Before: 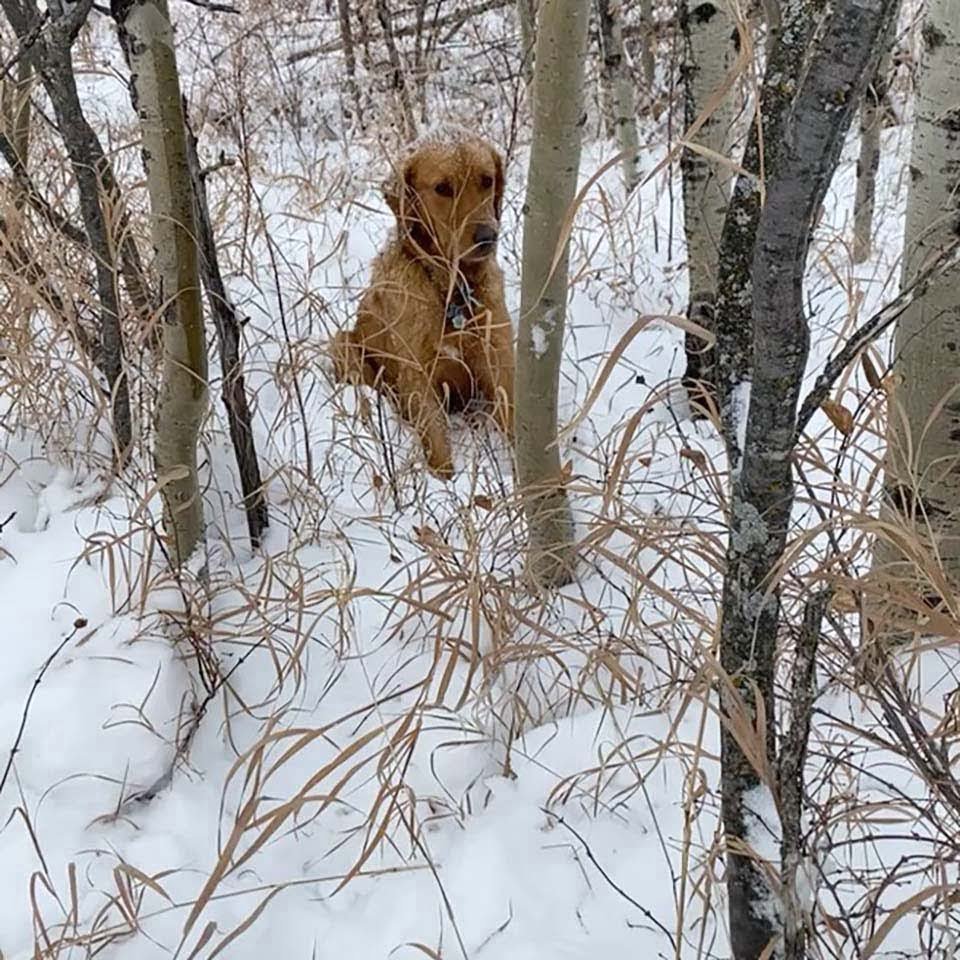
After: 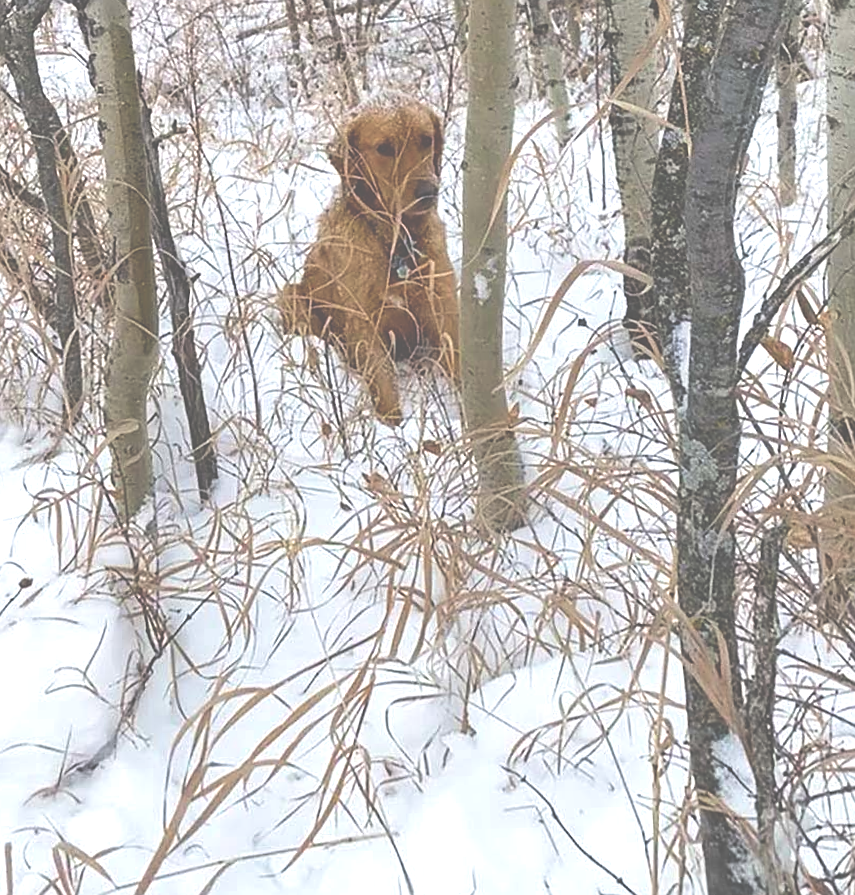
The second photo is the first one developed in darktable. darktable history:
exposure: black level correction -0.071, exposure 0.5 EV, compensate highlight preservation false
local contrast: mode bilateral grid, contrast 100, coarseness 100, detail 91%, midtone range 0.2
sharpen: radius 0.969, amount 0.604
crop and rotate: left 2.536%, right 1.107%, bottom 2.246%
rotate and perspective: rotation -1.68°, lens shift (vertical) -0.146, crop left 0.049, crop right 0.912, crop top 0.032, crop bottom 0.96
velvia: strength 15%
